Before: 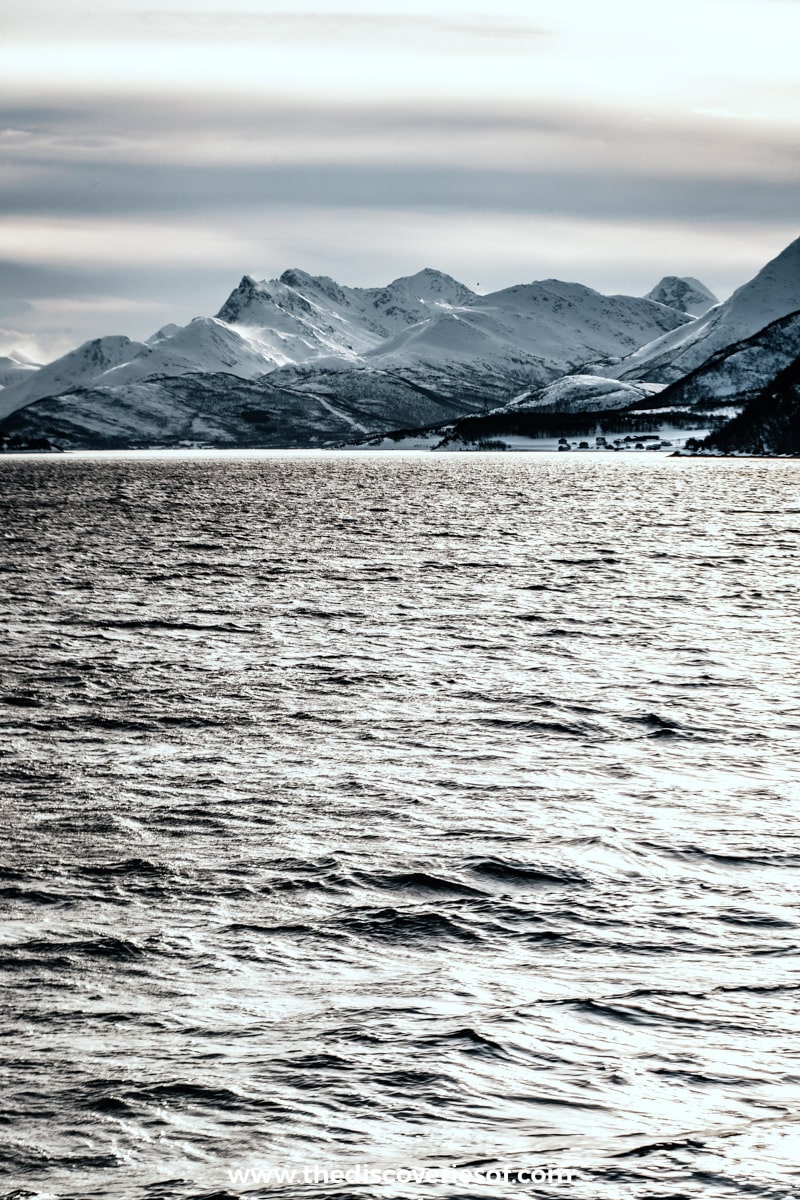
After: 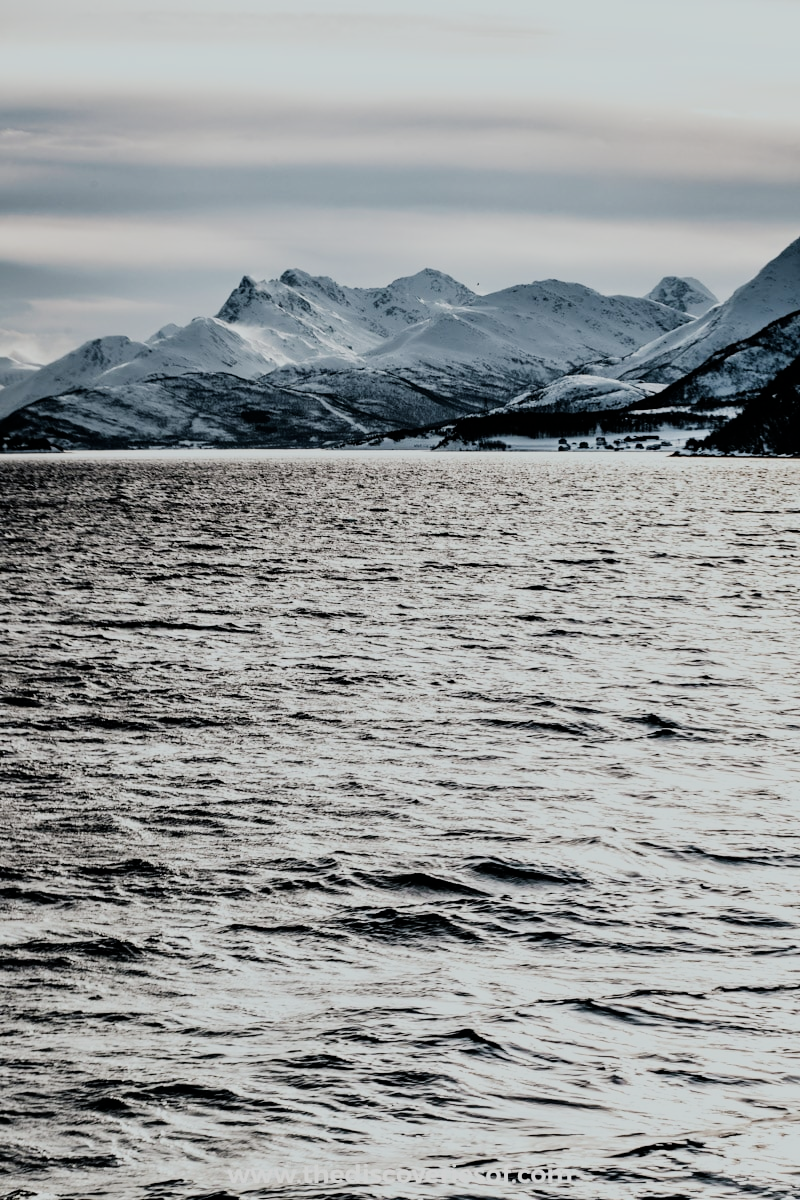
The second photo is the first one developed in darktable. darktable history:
tone equalizer: on, module defaults
filmic rgb: black relative exposure -8.54 EV, white relative exposure 5.52 EV, hardness 3.39, contrast 1.016
color zones: curves: ch1 [(0, 0.455) (0.063, 0.455) (0.286, 0.495) (0.429, 0.5) (0.571, 0.5) (0.714, 0.5) (0.857, 0.5) (1, 0.455)]; ch2 [(0, 0.532) (0.063, 0.521) (0.233, 0.447) (0.429, 0.489) (0.571, 0.5) (0.714, 0.5) (0.857, 0.5) (1, 0.532)]
